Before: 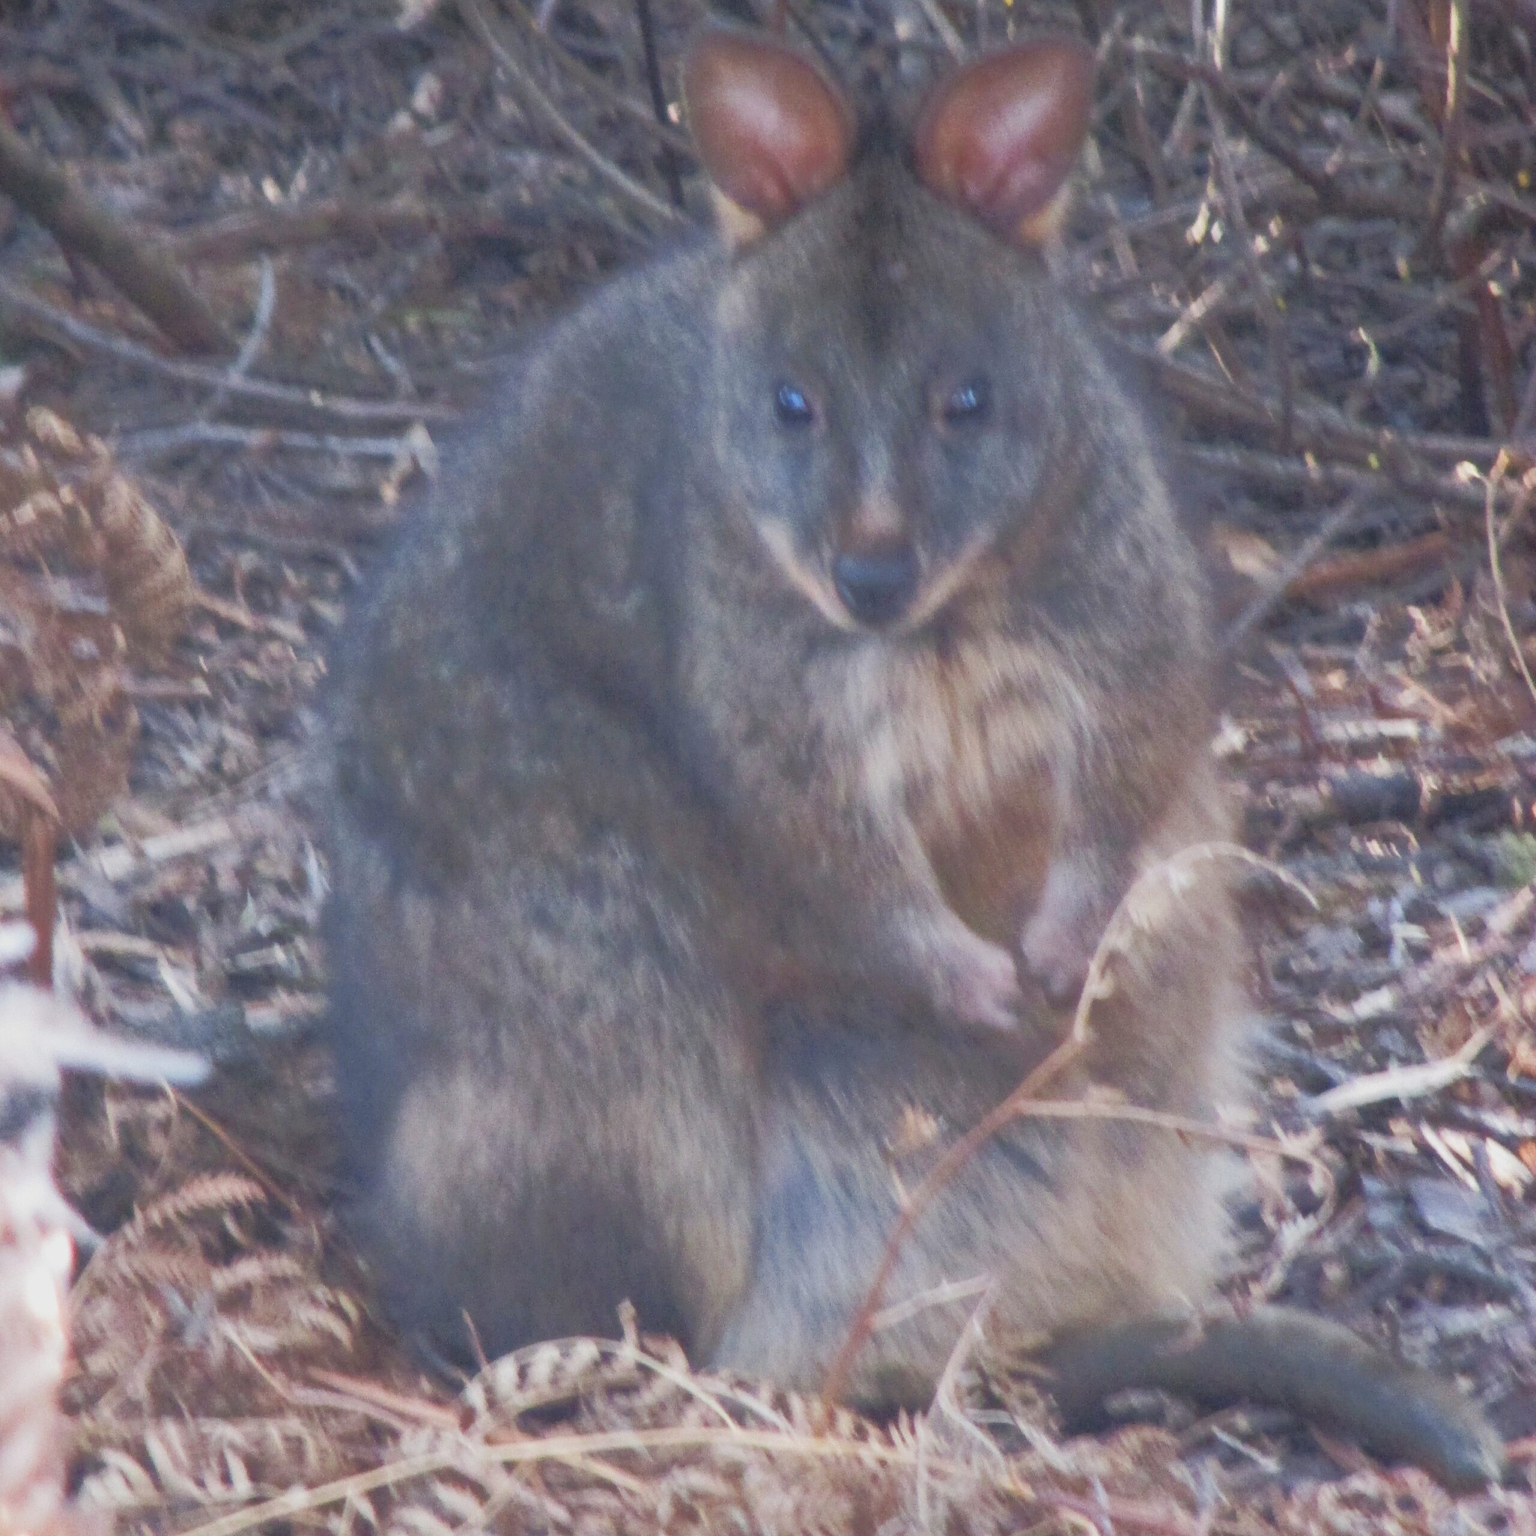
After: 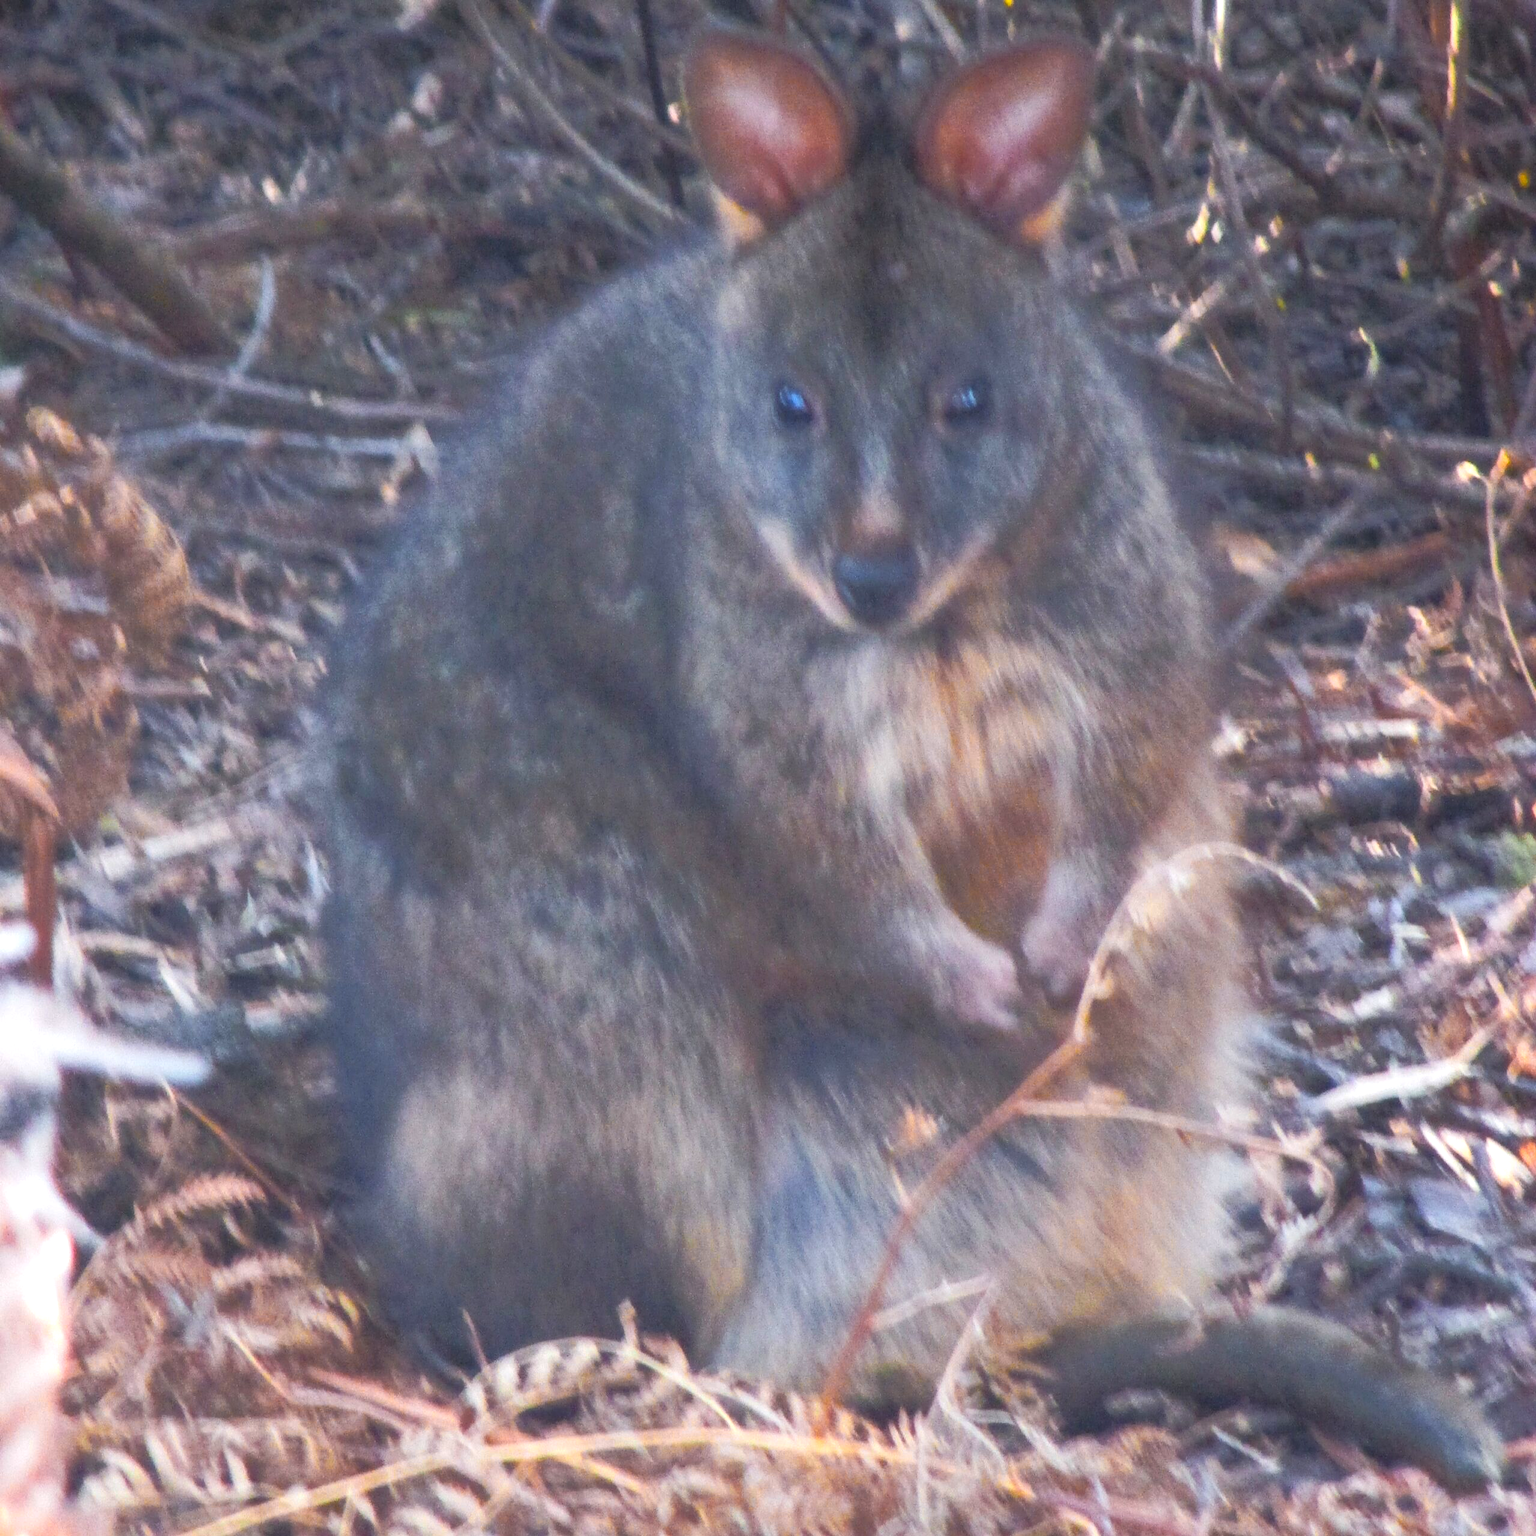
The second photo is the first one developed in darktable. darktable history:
color balance rgb: perceptual saturation grading › global saturation 14.612%, perceptual brilliance grading › highlights 13.235%, perceptual brilliance grading › mid-tones 7.92%, perceptual brilliance grading › shadows -17.496%, global vibrance 20%
color zones: curves: ch0 [(0.224, 0.526) (0.75, 0.5)]; ch1 [(0.055, 0.526) (0.224, 0.761) (0.377, 0.526) (0.75, 0.5)], mix 101.34%
